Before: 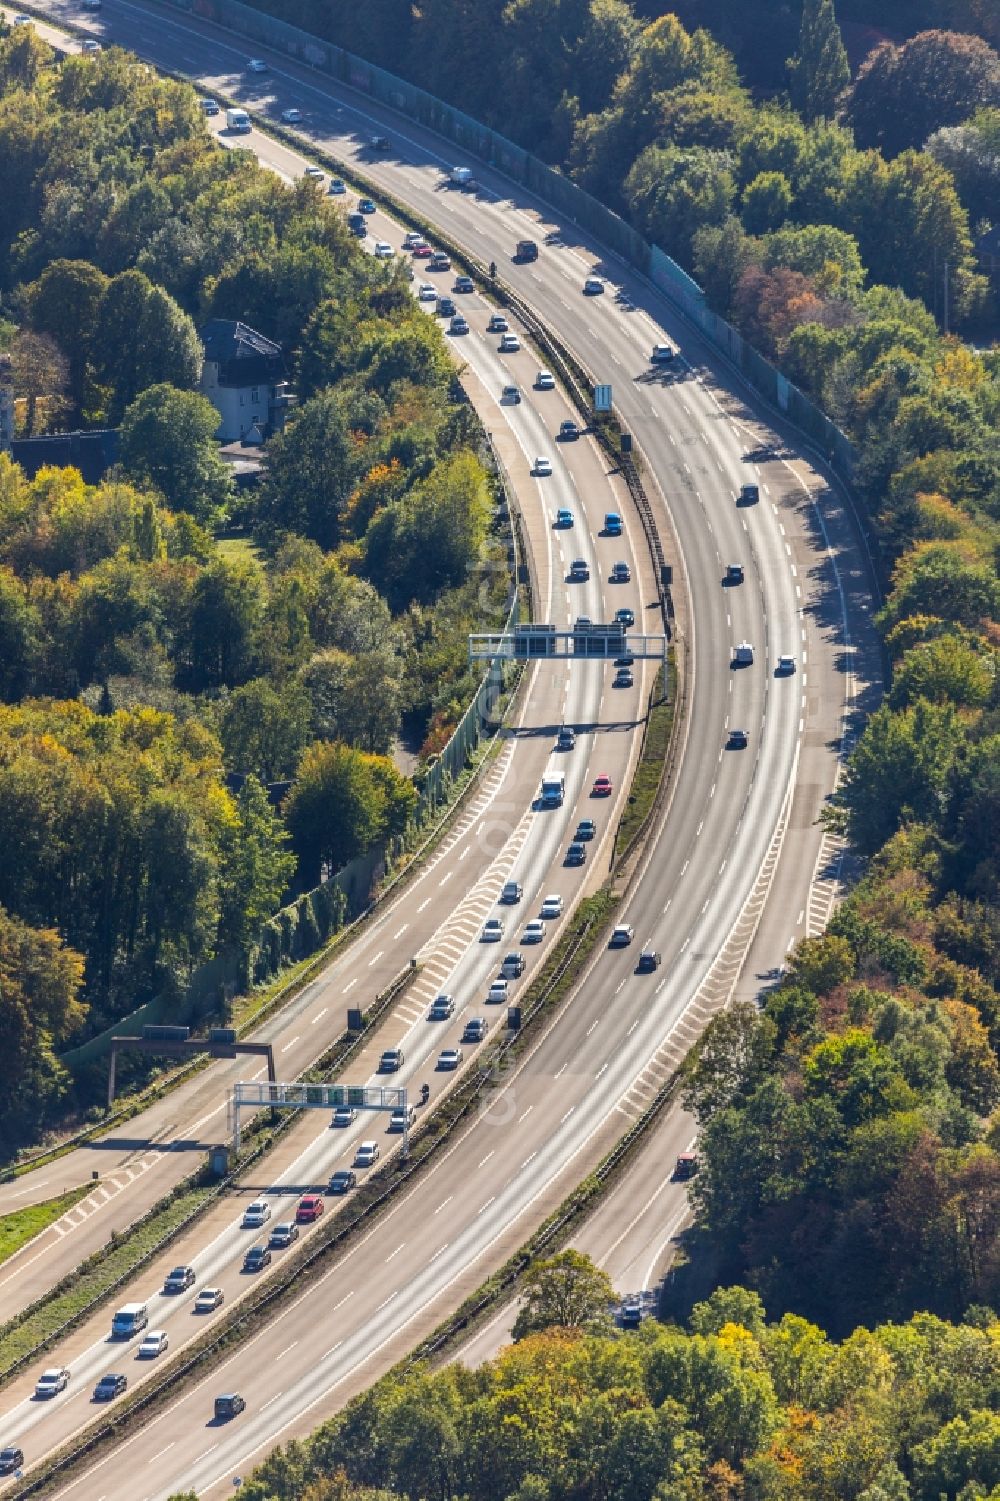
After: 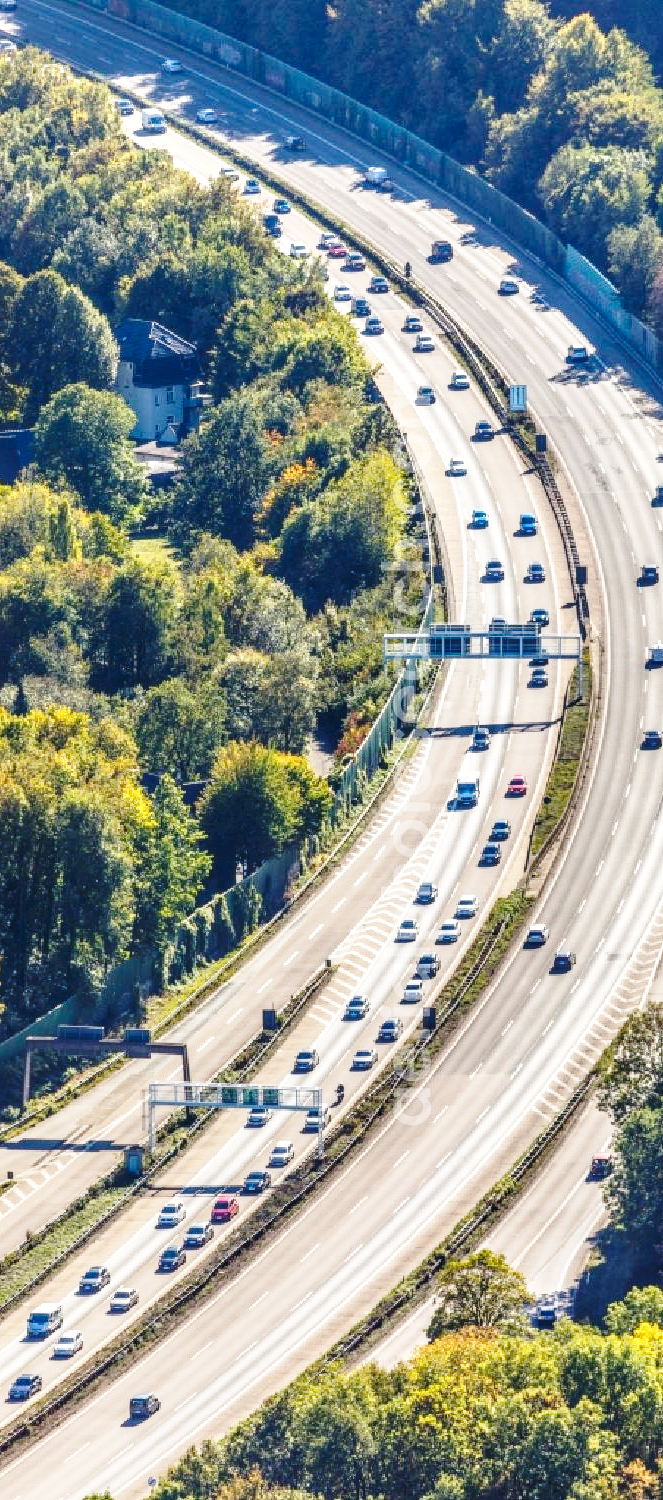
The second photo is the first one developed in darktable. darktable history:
base curve: curves: ch0 [(0, 0) (0.032, 0.037) (0.105, 0.228) (0.435, 0.76) (0.856, 0.983) (1, 1)], preserve colors none
local contrast: on, module defaults
crop and rotate: left 8.534%, right 25.086%
